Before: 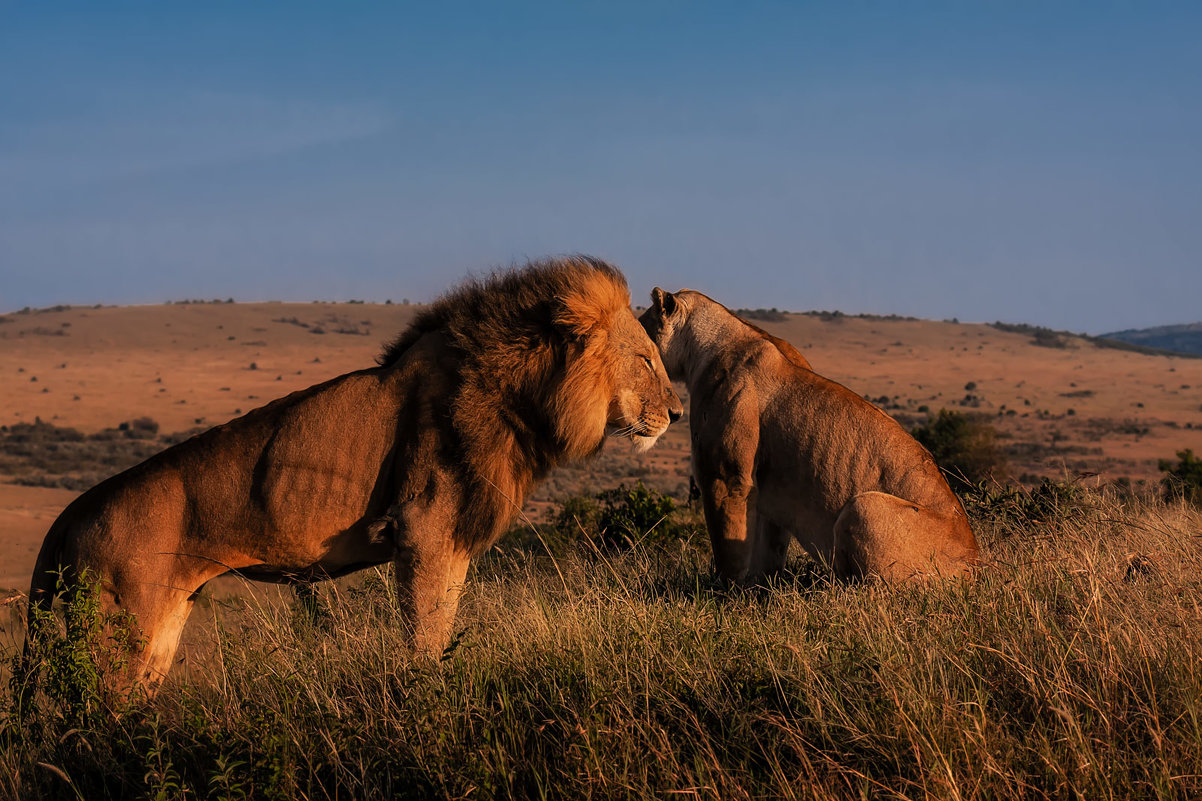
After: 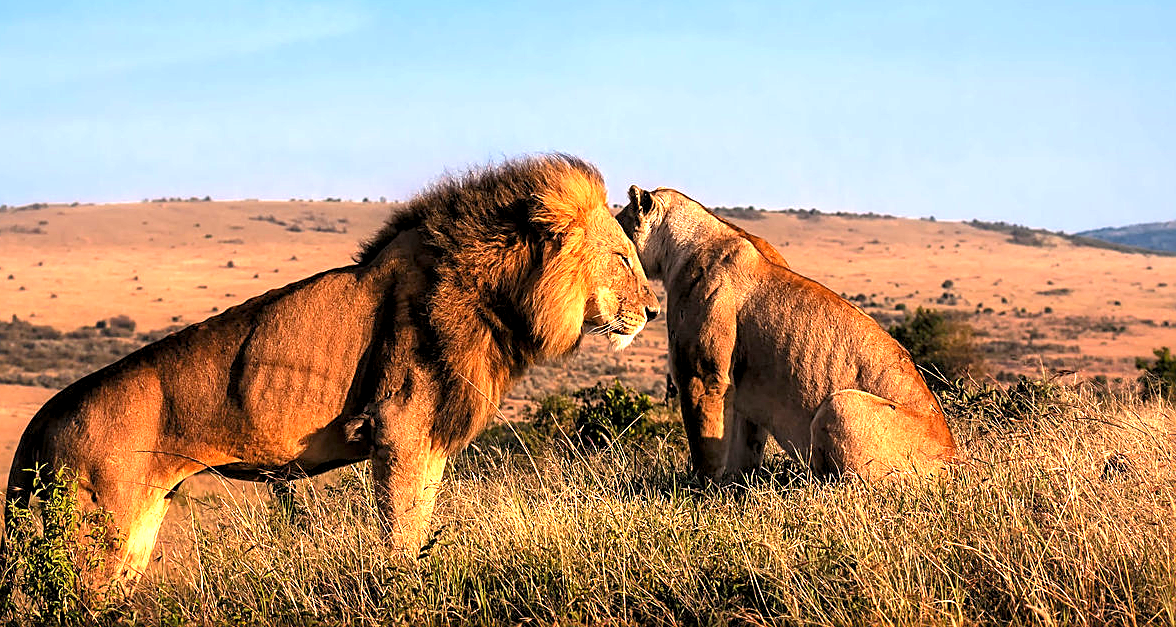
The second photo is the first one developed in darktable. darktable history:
crop and rotate: left 1.935%, top 12.839%, right 0.173%, bottom 8.847%
levels: black 0.042%, levels [0.016, 0.492, 0.969]
exposure: black level correction 0.001, exposure 1.861 EV, compensate highlight preservation false
sharpen: on, module defaults
